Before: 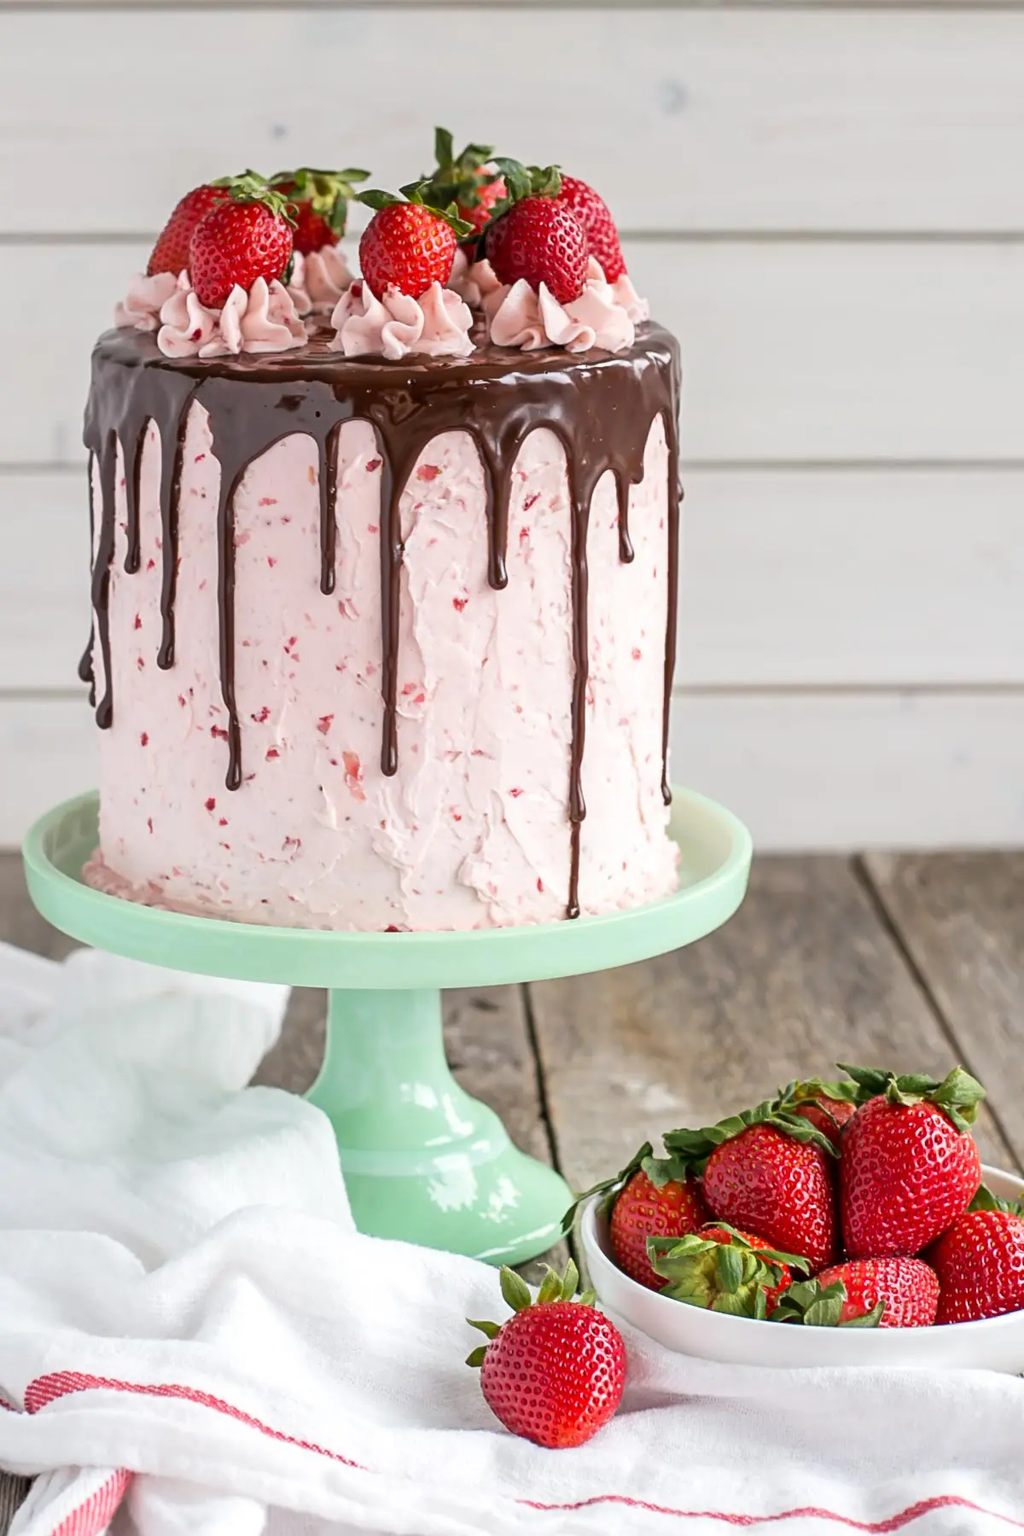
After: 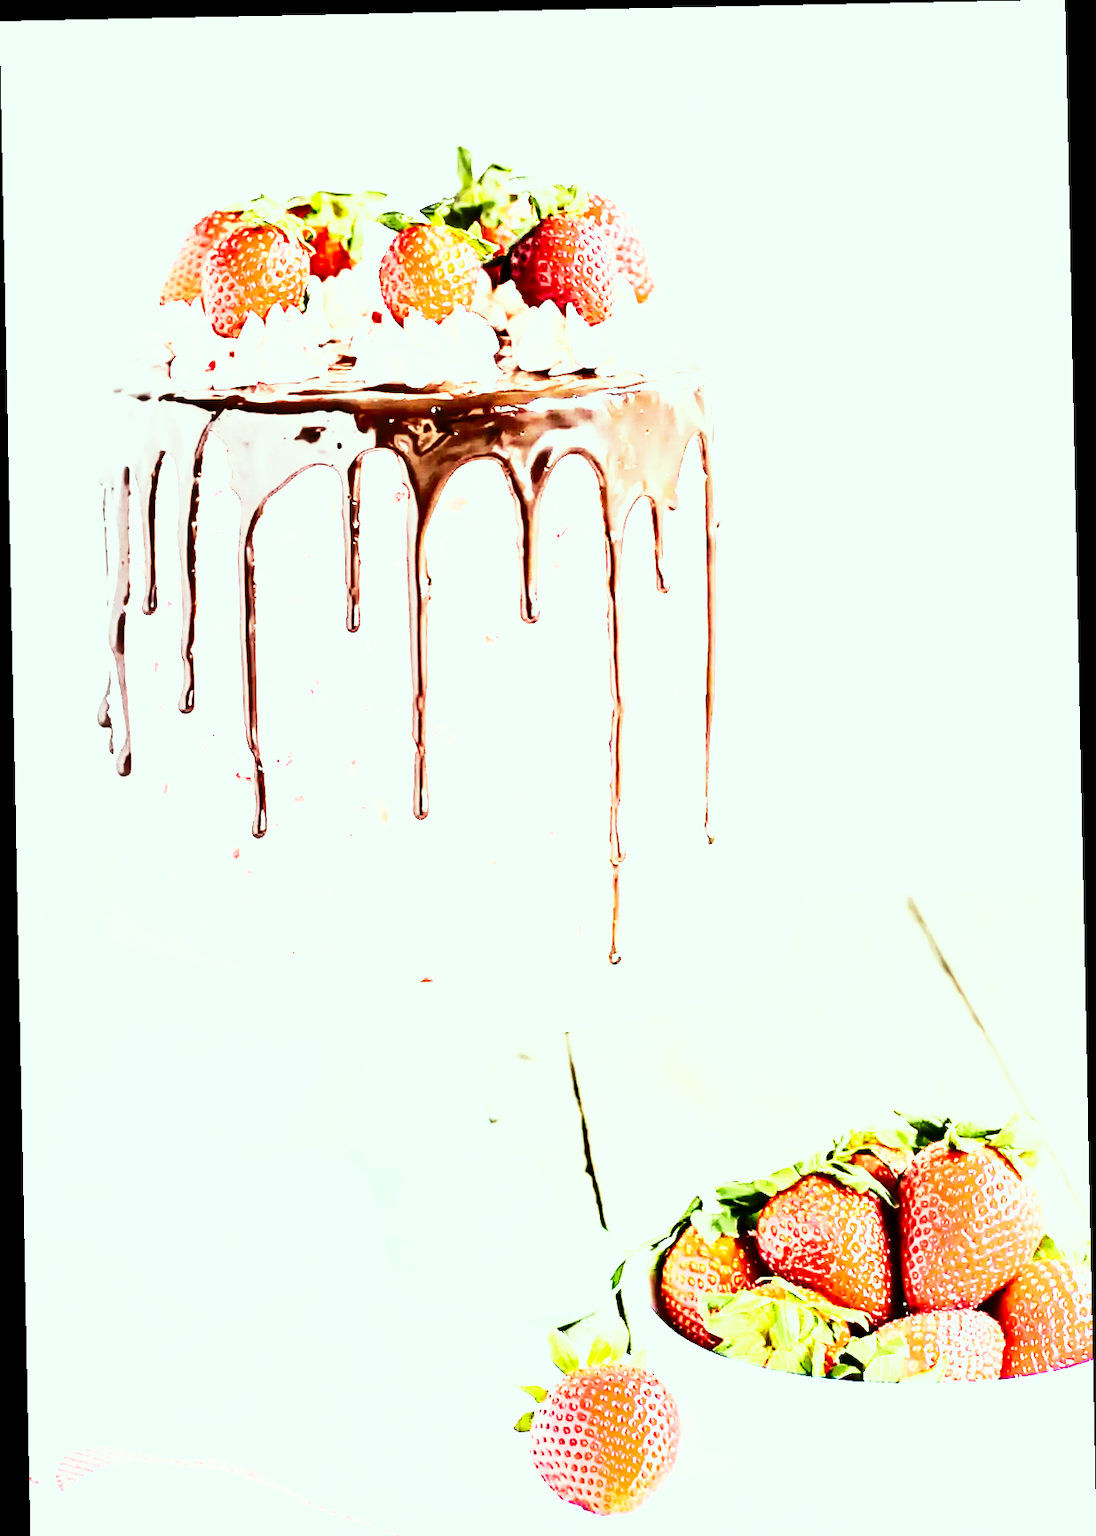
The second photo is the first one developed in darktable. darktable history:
exposure: black level correction 0, exposure 1.45 EV, compensate exposure bias true, compensate highlight preservation false
rotate and perspective: rotation -1.17°, automatic cropping off
crop and rotate: top 0%, bottom 5.097%
color correction: highlights a* -8, highlights b* 3.1
shadows and highlights: soften with gaussian
rgb curve: curves: ch0 [(0, 0) (0.21, 0.15) (0.24, 0.21) (0.5, 0.75) (0.75, 0.96) (0.89, 0.99) (1, 1)]; ch1 [(0, 0.02) (0.21, 0.13) (0.25, 0.2) (0.5, 0.67) (0.75, 0.9) (0.89, 0.97) (1, 1)]; ch2 [(0, 0.02) (0.21, 0.13) (0.25, 0.2) (0.5, 0.67) (0.75, 0.9) (0.89, 0.97) (1, 1)], compensate middle gray true
base curve: curves: ch0 [(0, 0) (0.026, 0.03) (0.109, 0.232) (0.351, 0.748) (0.669, 0.968) (1, 1)], preserve colors none
